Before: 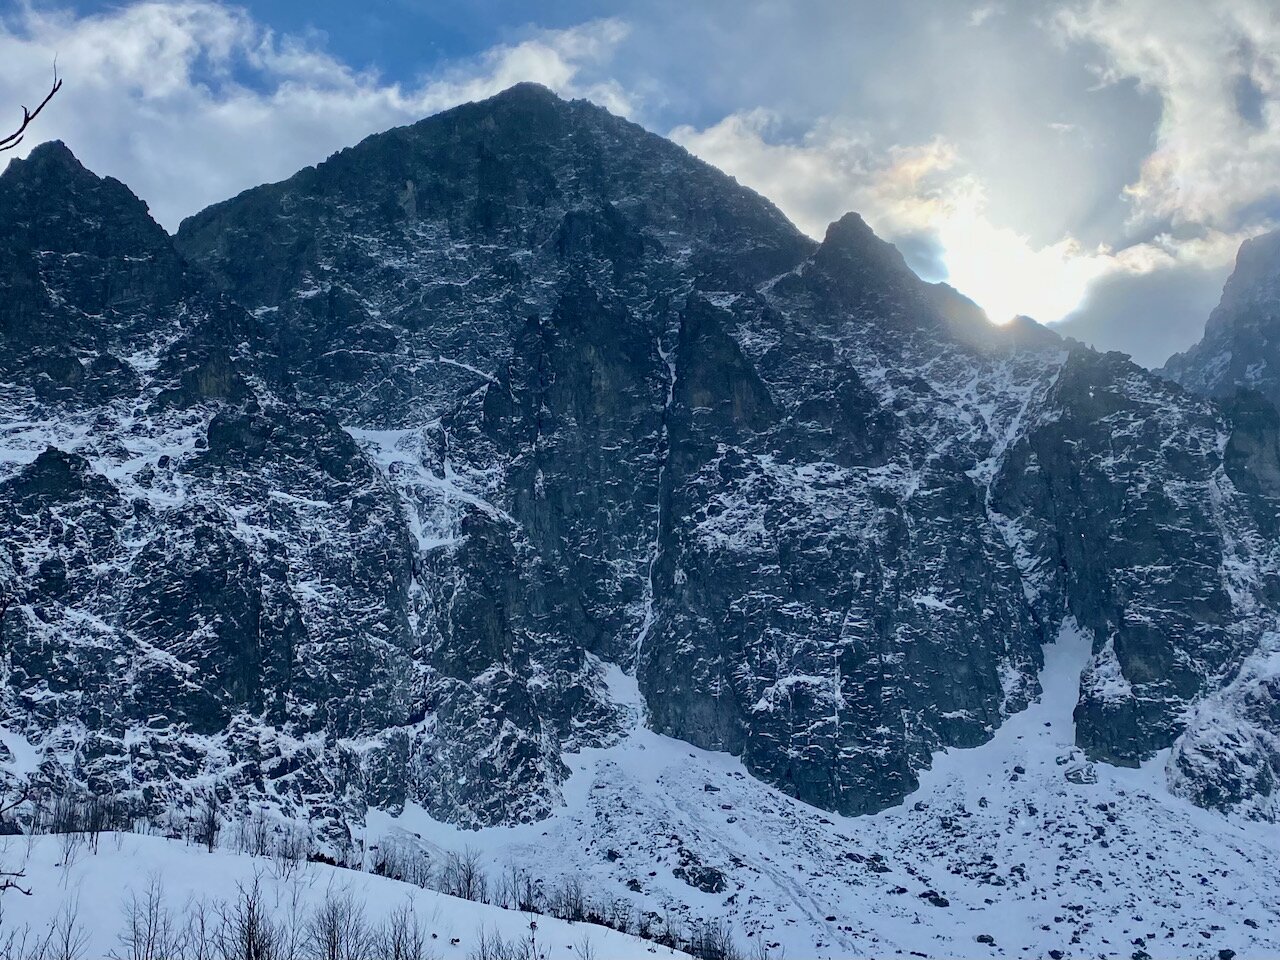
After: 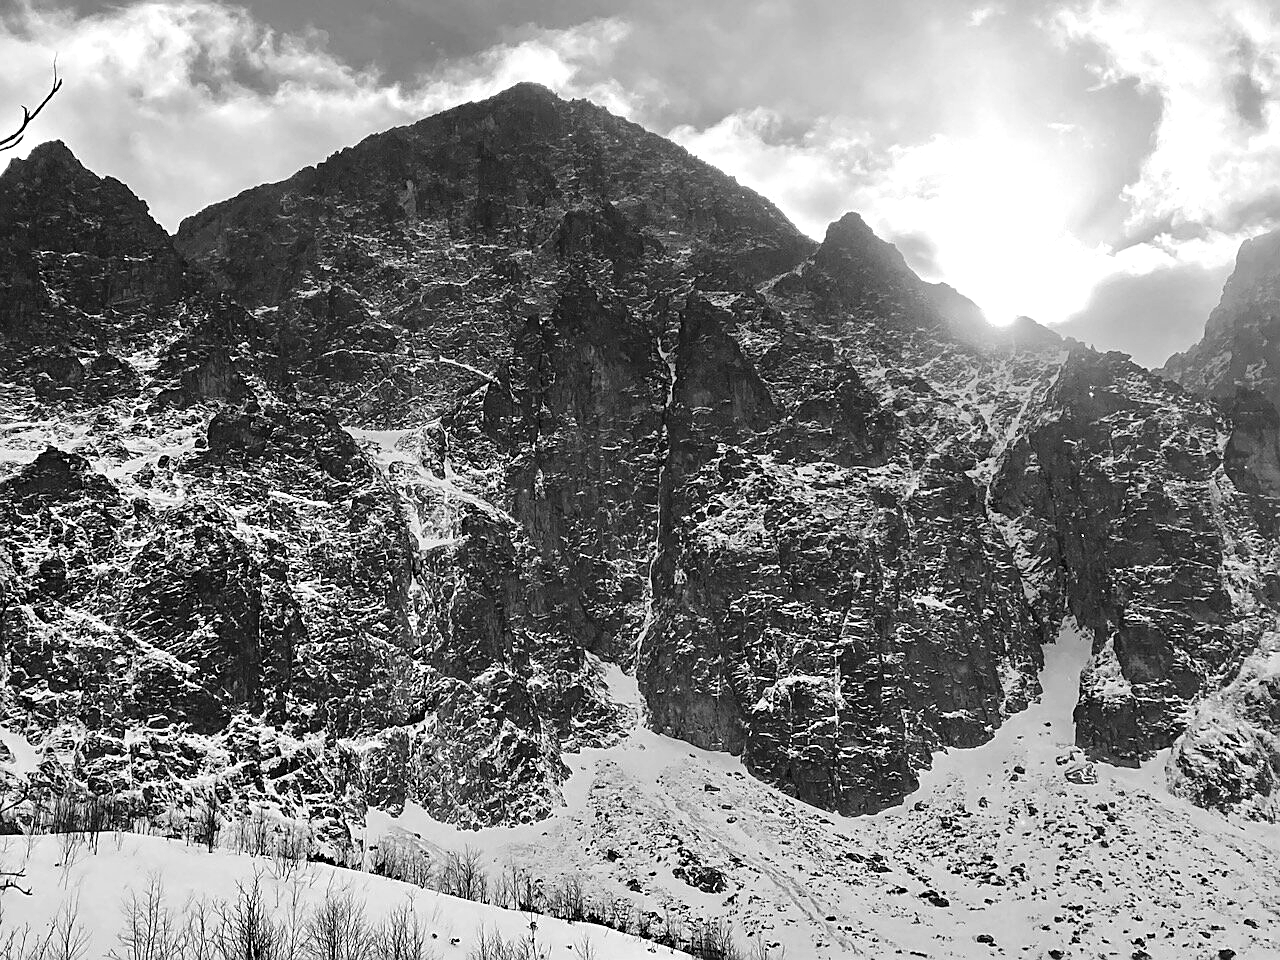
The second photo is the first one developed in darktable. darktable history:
white balance: red 1.467, blue 0.684
sharpen: on, module defaults
monochrome: on, module defaults
exposure: black level correction 0, exposure 0.4 EV, compensate exposure bias true, compensate highlight preservation false
